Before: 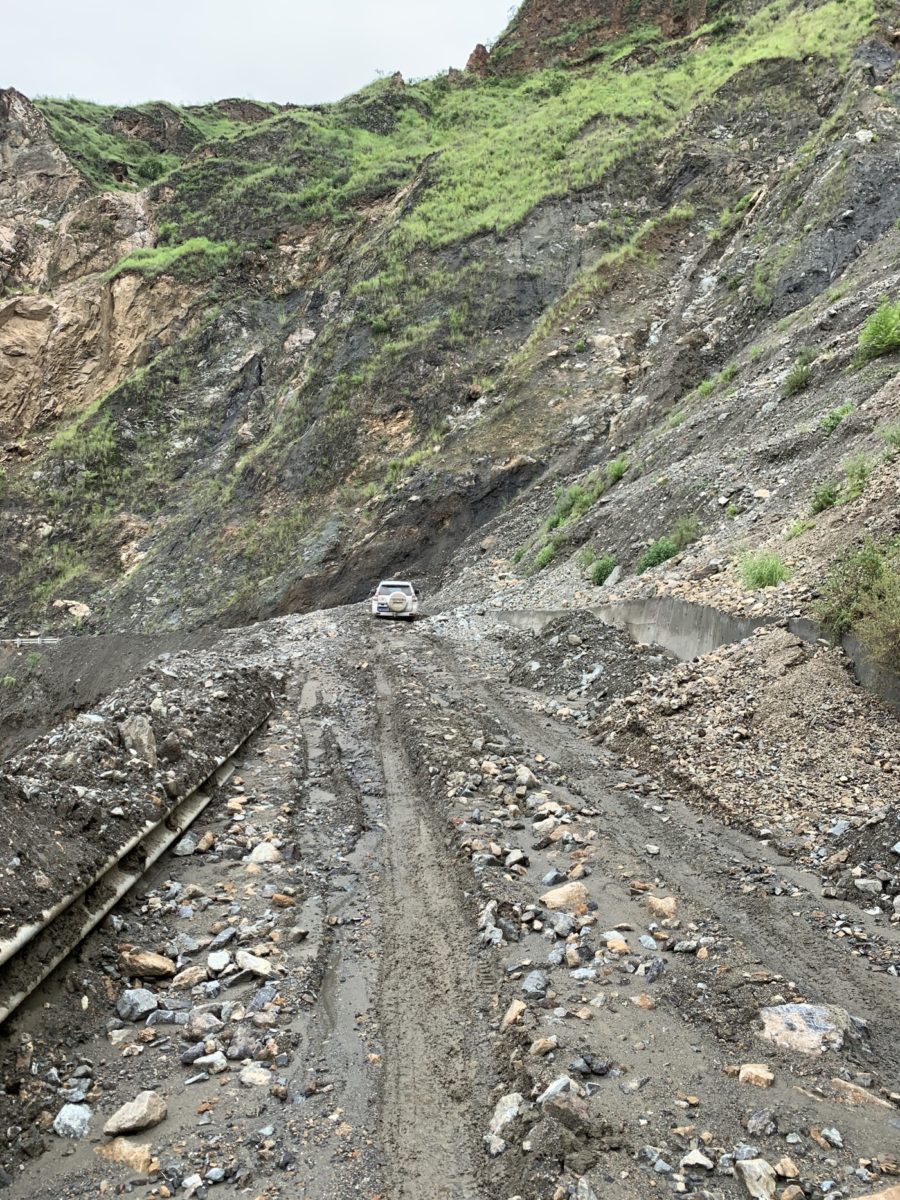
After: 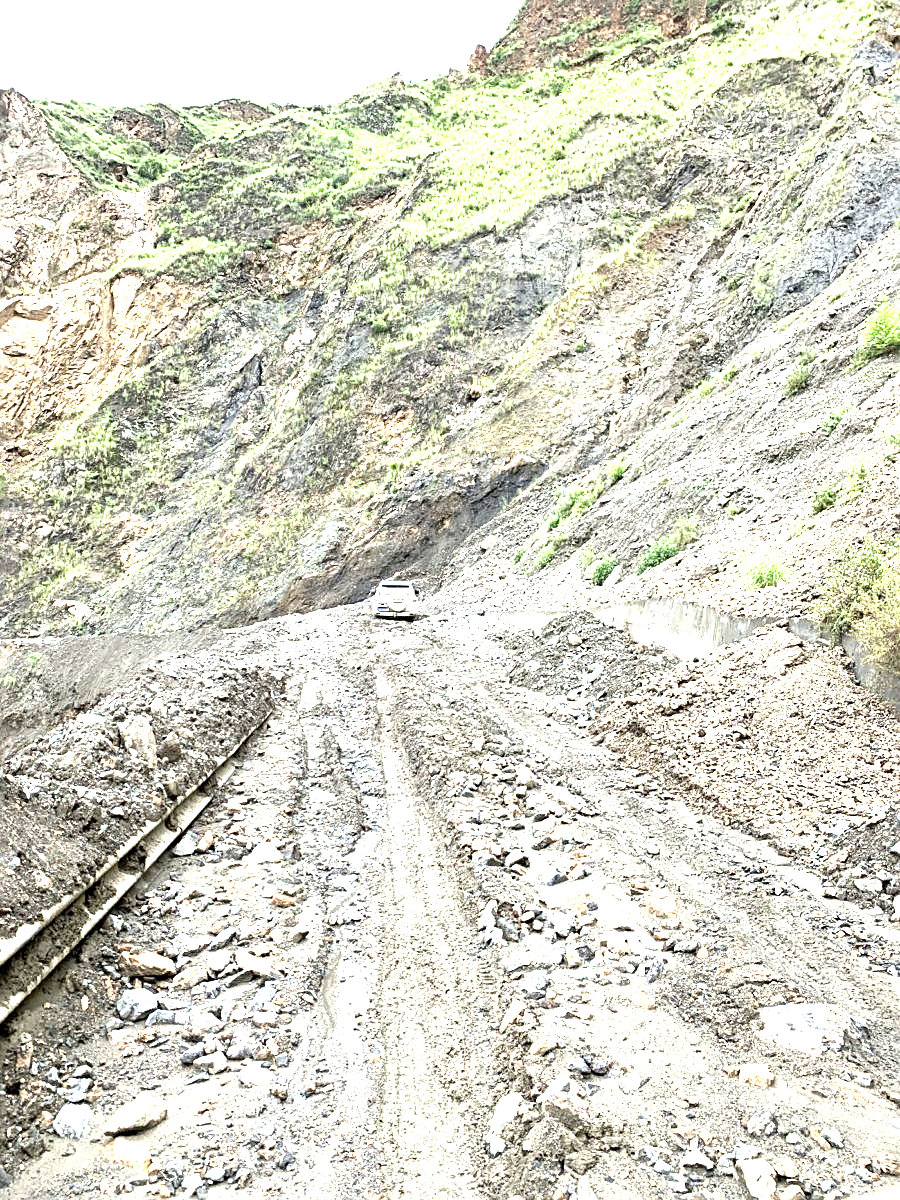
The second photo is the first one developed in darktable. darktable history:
sharpen: on, module defaults
exposure: black level correction 0.001, exposure 2 EV, compensate highlight preservation false
